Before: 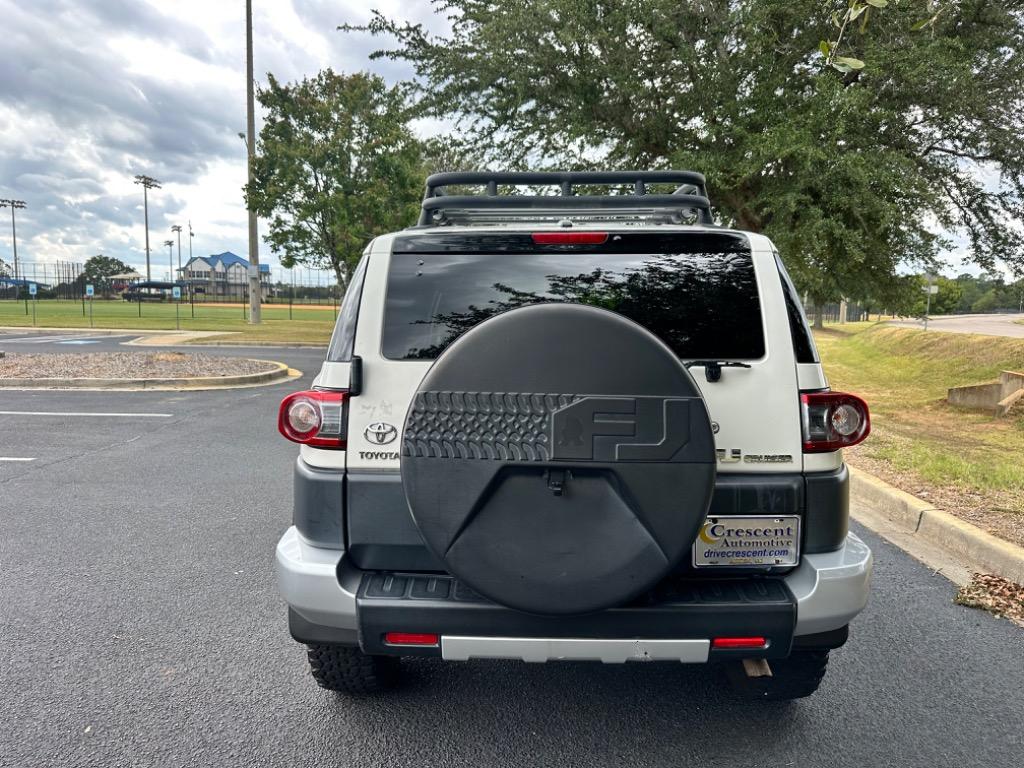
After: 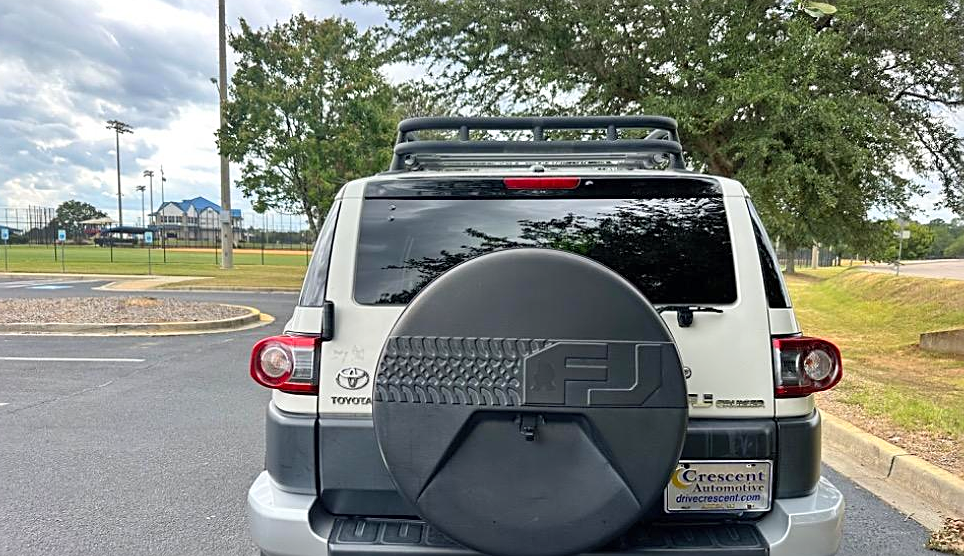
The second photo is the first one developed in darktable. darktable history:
sharpen: on, module defaults
crop: left 2.799%, top 7.255%, right 3.053%, bottom 20.277%
contrast brightness saturation: brightness 0.088, saturation 0.191
